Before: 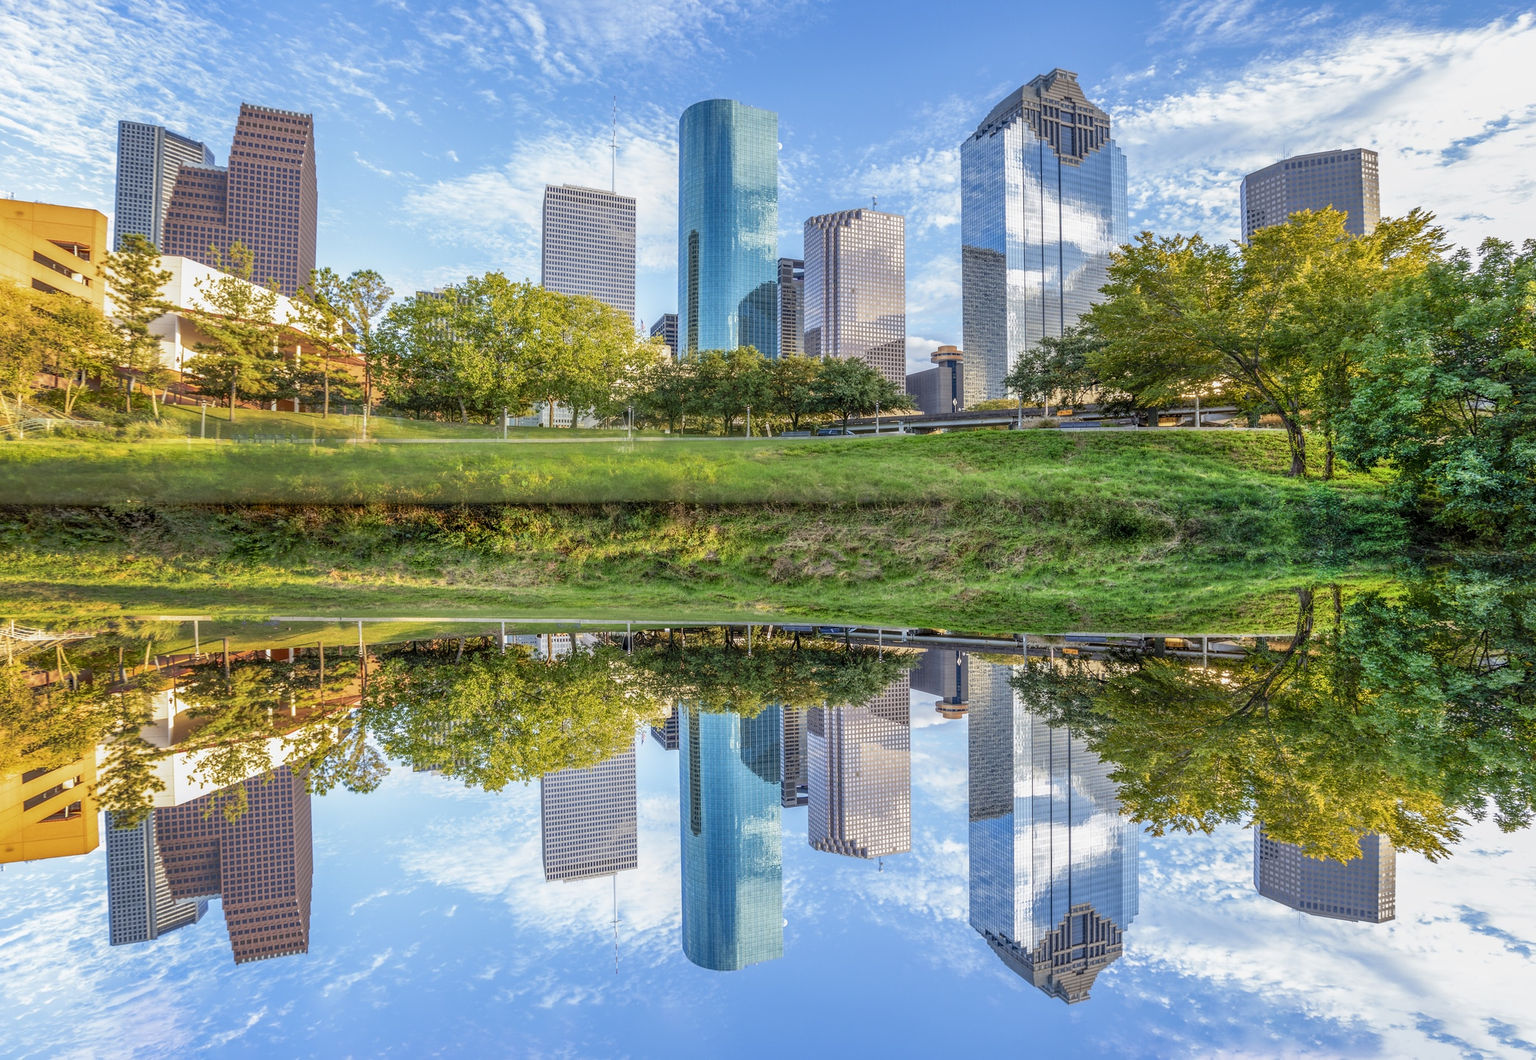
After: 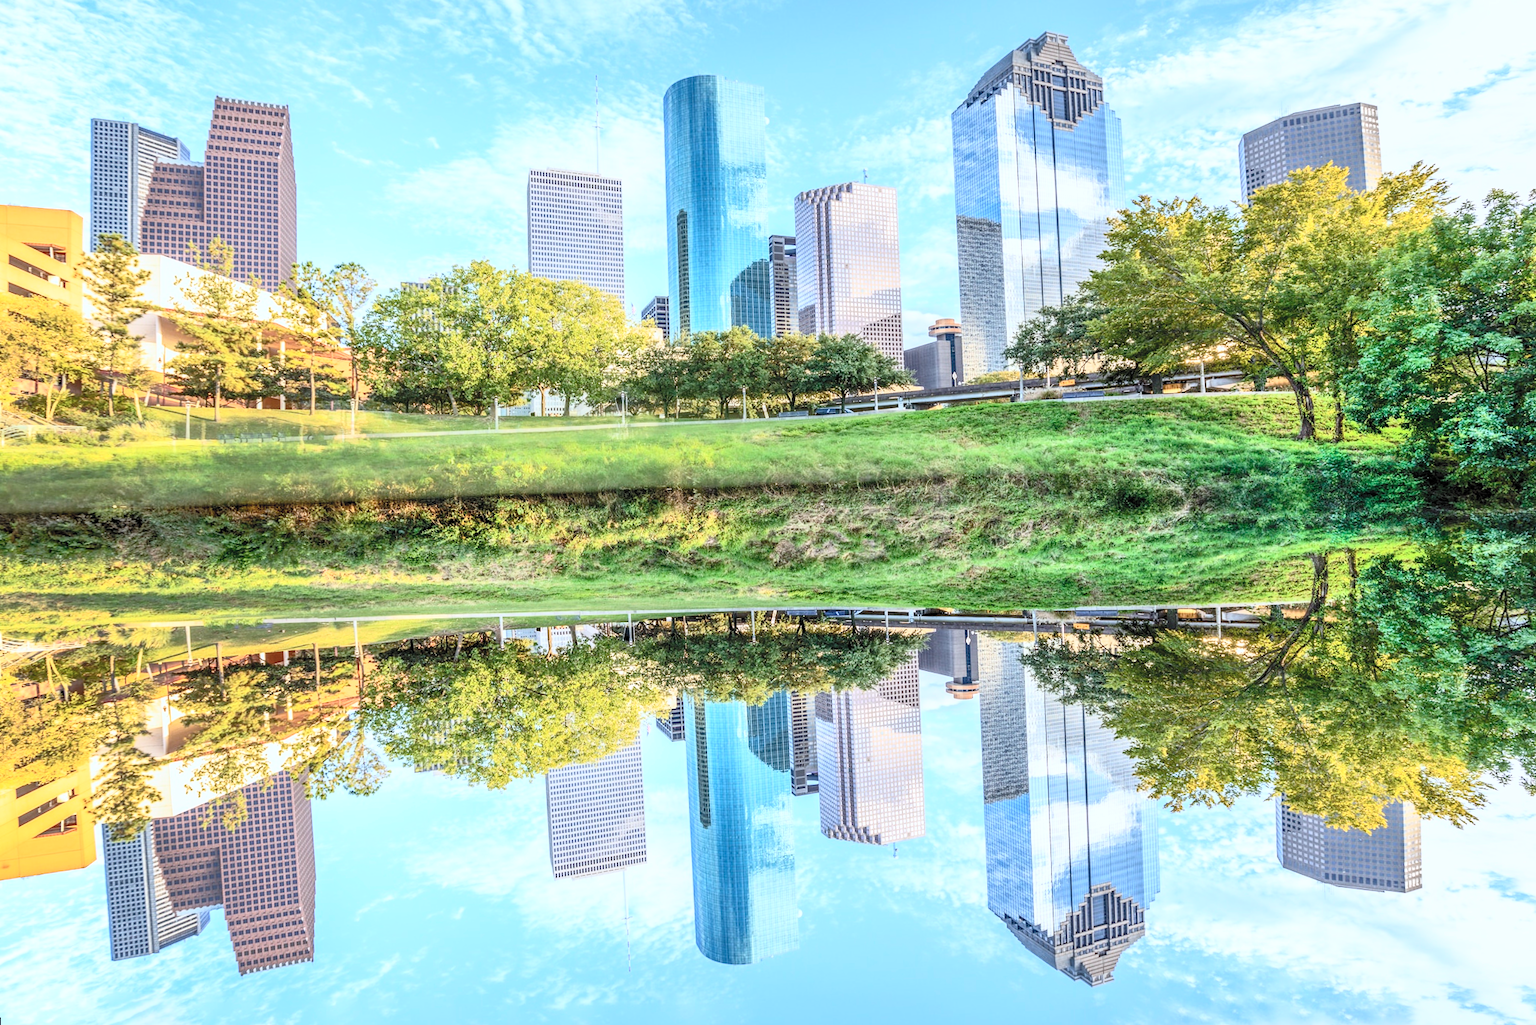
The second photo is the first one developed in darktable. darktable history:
contrast brightness saturation: contrast 0.39, brightness 0.53
white balance: red 0.967, blue 1.049
rotate and perspective: rotation -2°, crop left 0.022, crop right 0.978, crop top 0.049, crop bottom 0.951
